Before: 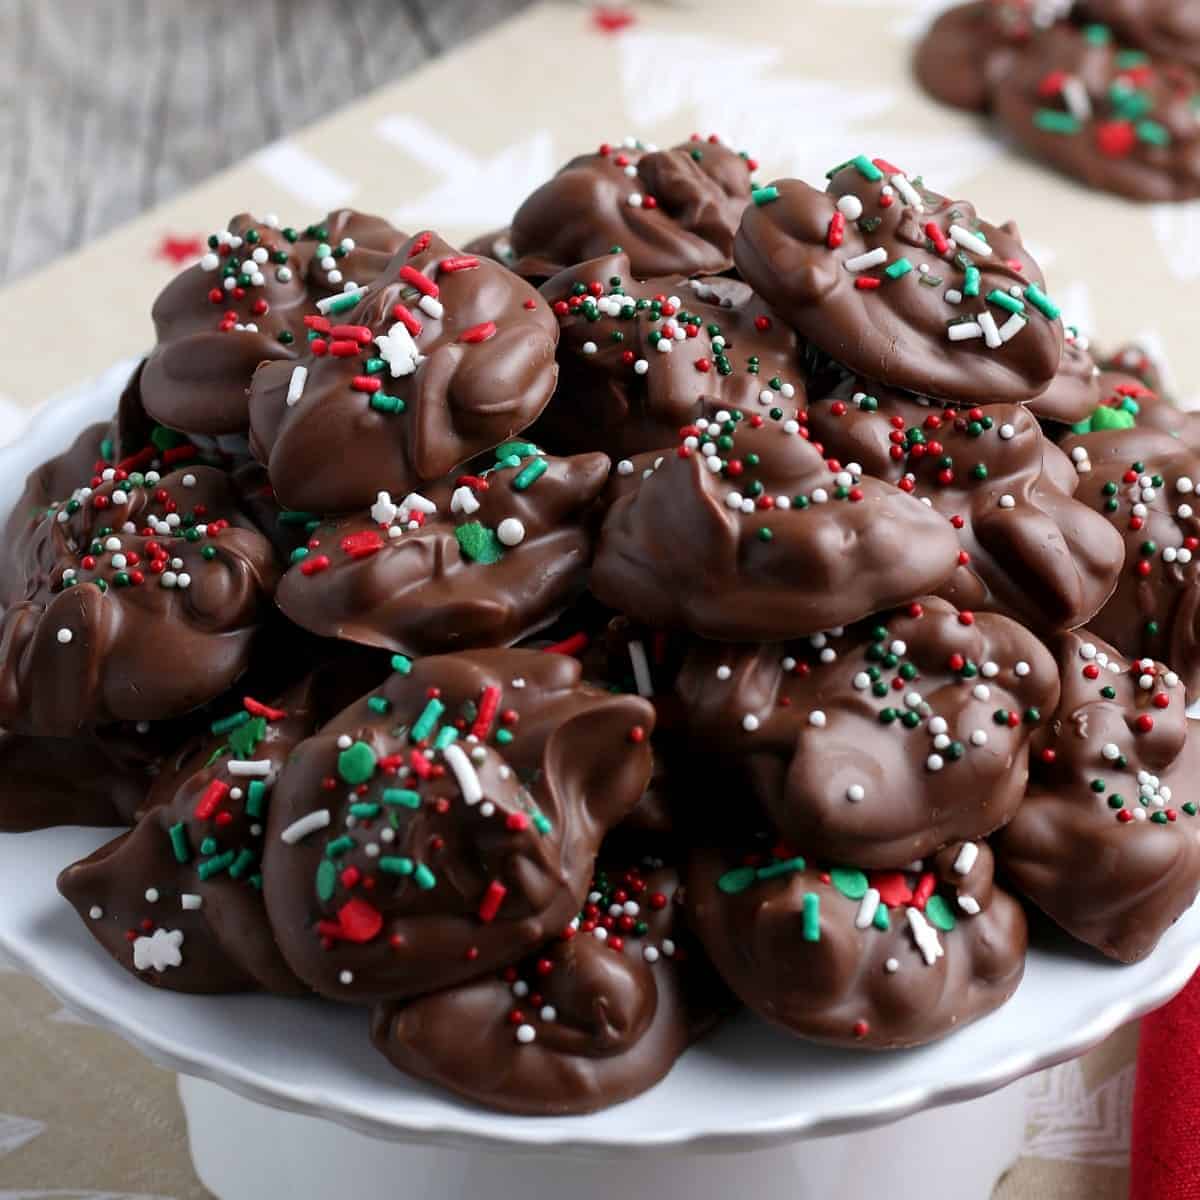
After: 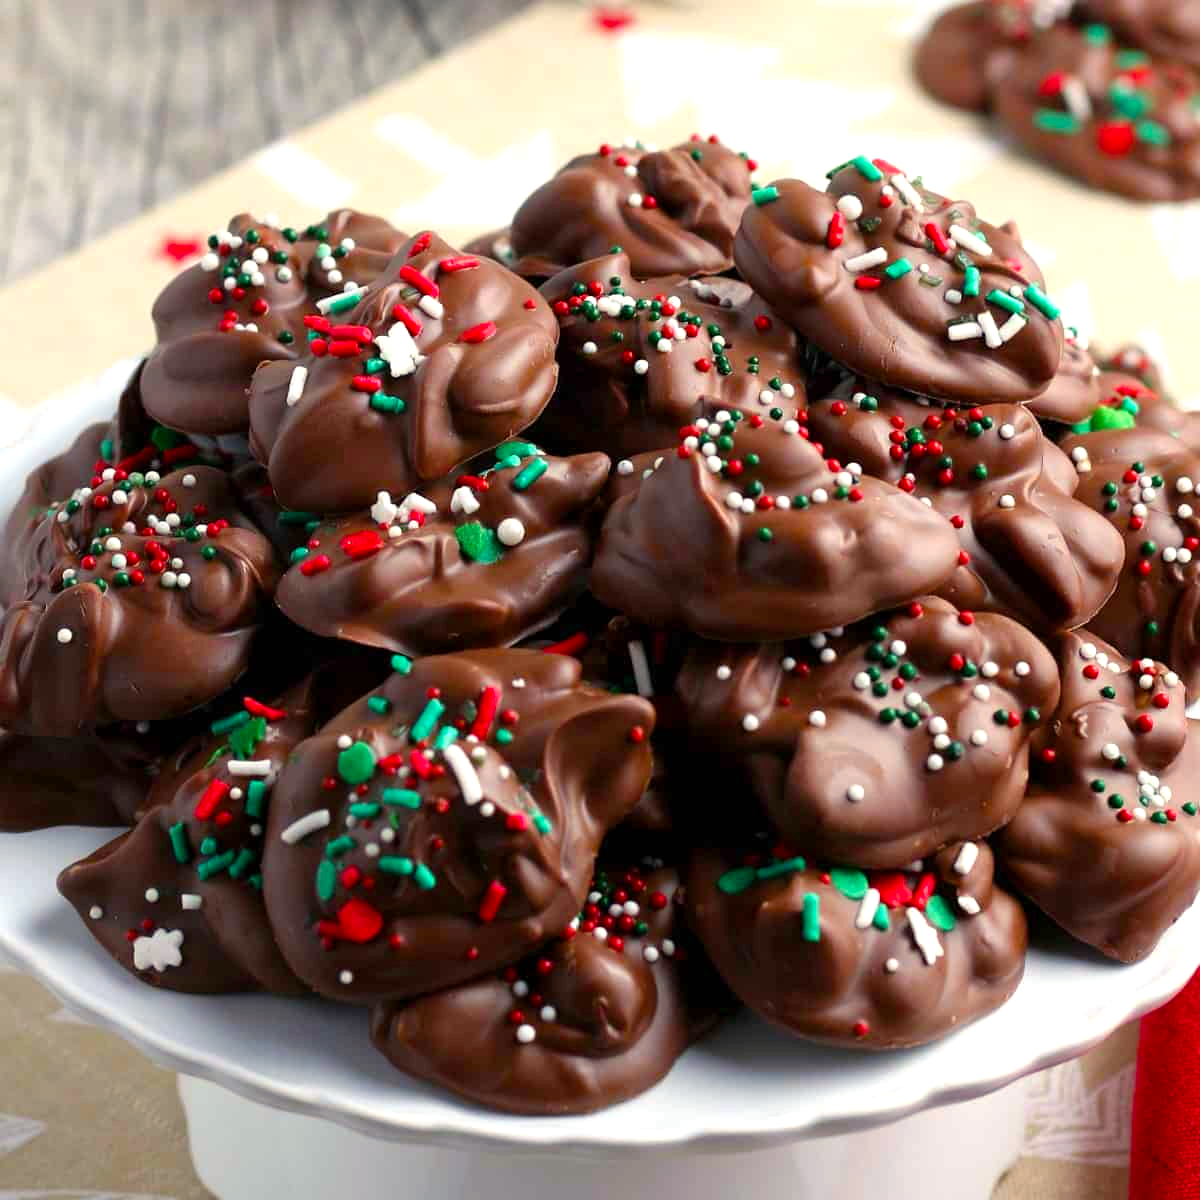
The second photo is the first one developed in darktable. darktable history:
color balance rgb: highlights gain › chroma 3.014%, highlights gain › hue 78.85°, perceptual saturation grading › global saturation 30.033%, perceptual brilliance grading › global brilliance 9.727%, perceptual brilliance grading › shadows 15.709%, global vibrance 9.48%
